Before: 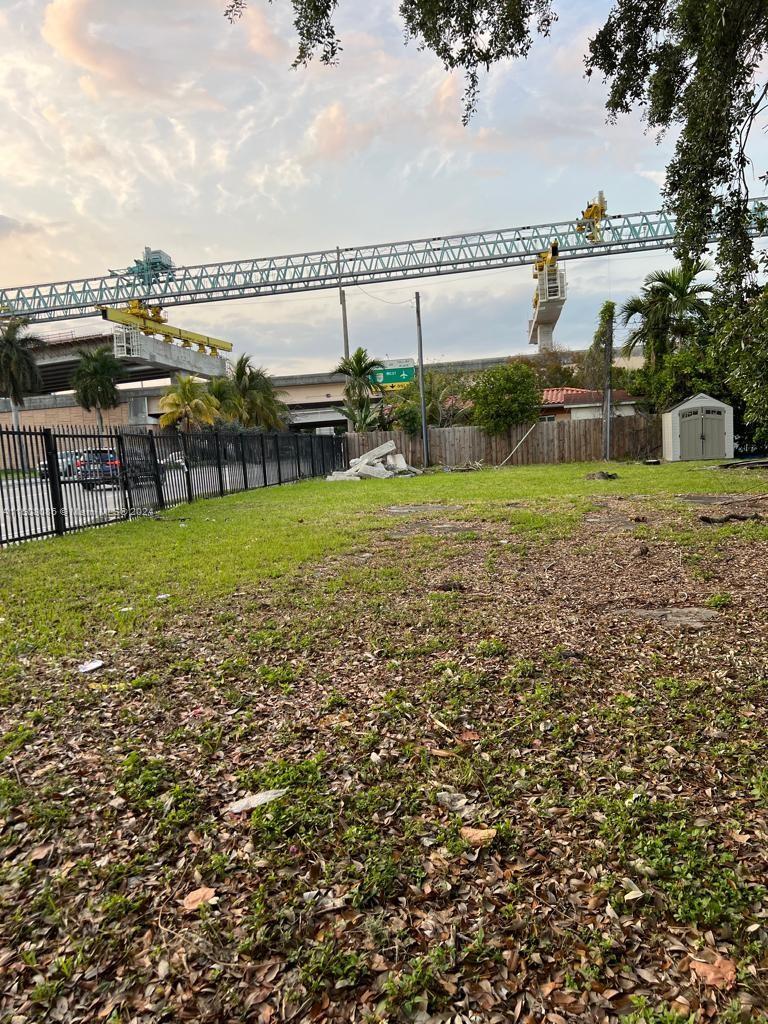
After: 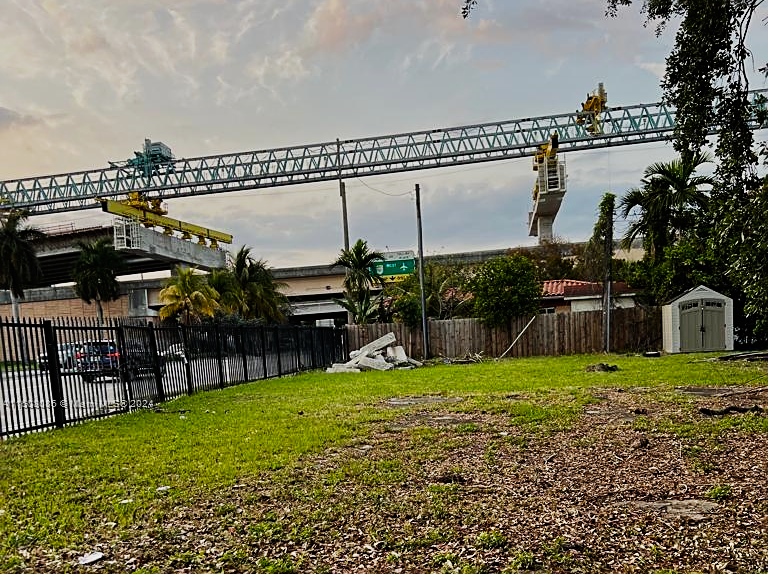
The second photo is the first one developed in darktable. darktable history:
base curve: curves: ch0 [(0, 0) (0.007, 0.004) (0.027, 0.03) (0.046, 0.07) (0.207, 0.54) (0.442, 0.872) (0.673, 0.972) (1, 1)], preserve colors none
sharpen: on, module defaults
crop and rotate: top 10.605%, bottom 33.274%
graduated density: on, module defaults
exposure: exposure -1.468 EV, compensate highlight preservation false
